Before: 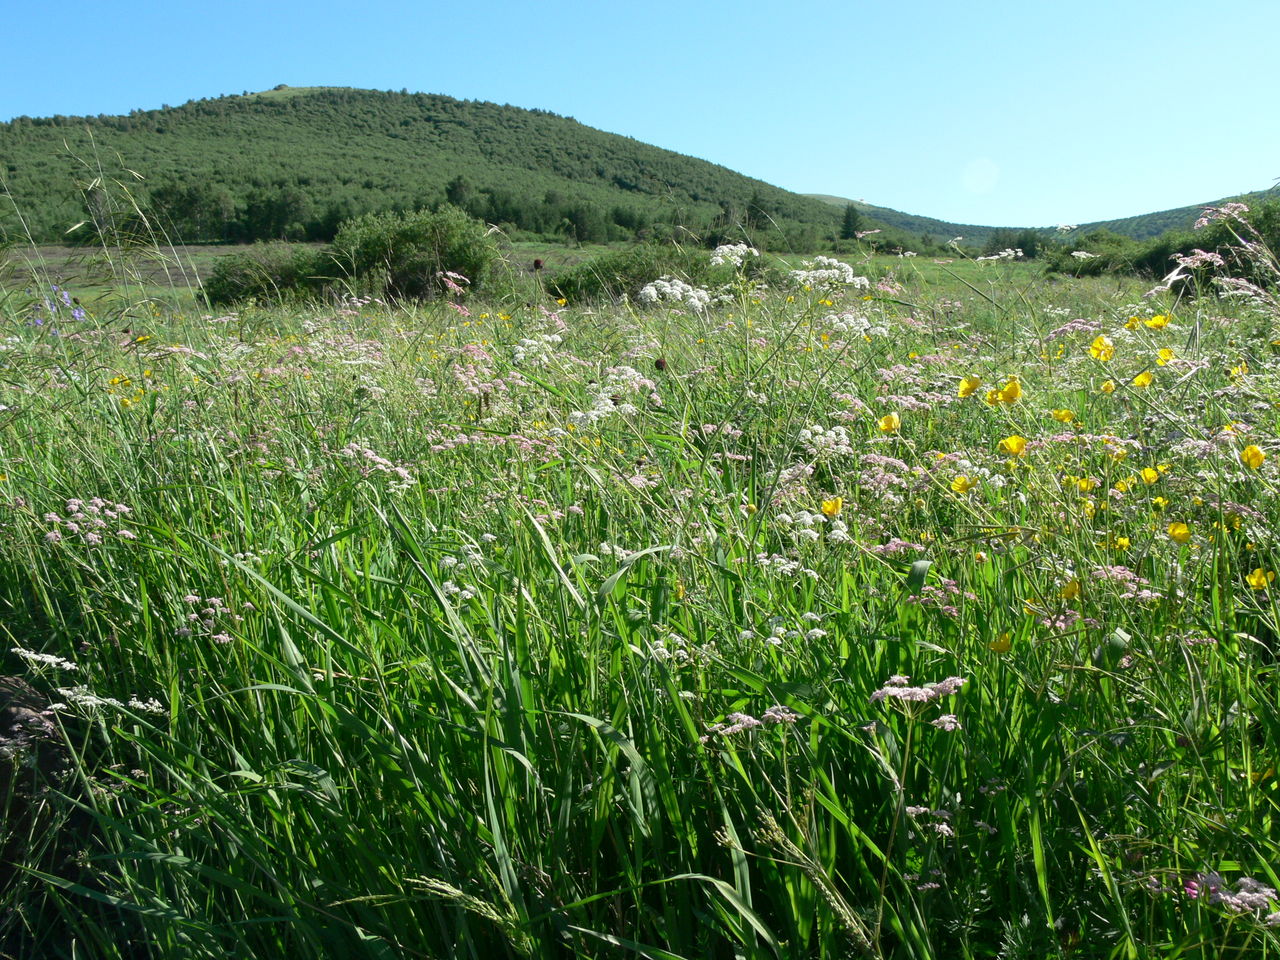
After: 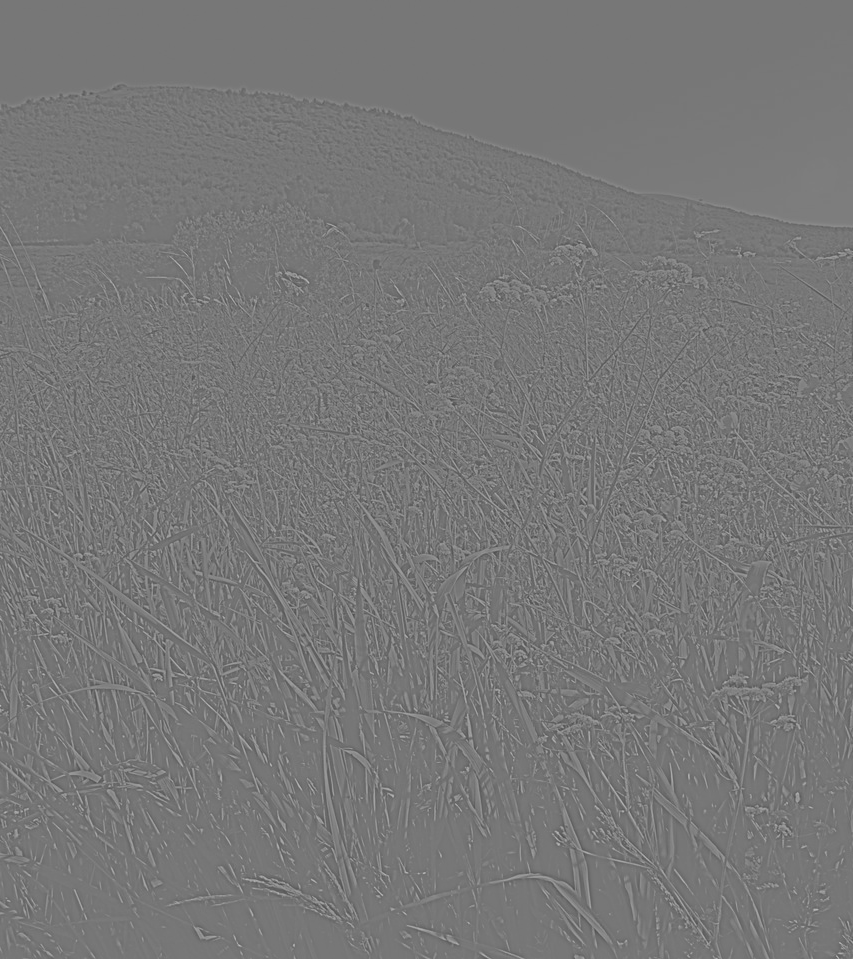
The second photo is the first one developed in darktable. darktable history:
crop and rotate: left 12.648%, right 20.685%
tone equalizer: -8 EV -0.417 EV, -7 EV -0.389 EV, -6 EV -0.333 EV, -5 EV -0.222 EV, -3 EV 0.222 EV, -2 EV 0.333 EV, -1 EV 0.389 EV, +0 EV 0.417 EV, edges refinement/feathering 500, mask exposure compensation -1.57 EV, preserve details no
highpass: sharpness 5.84%, contrast boost 8.44%
